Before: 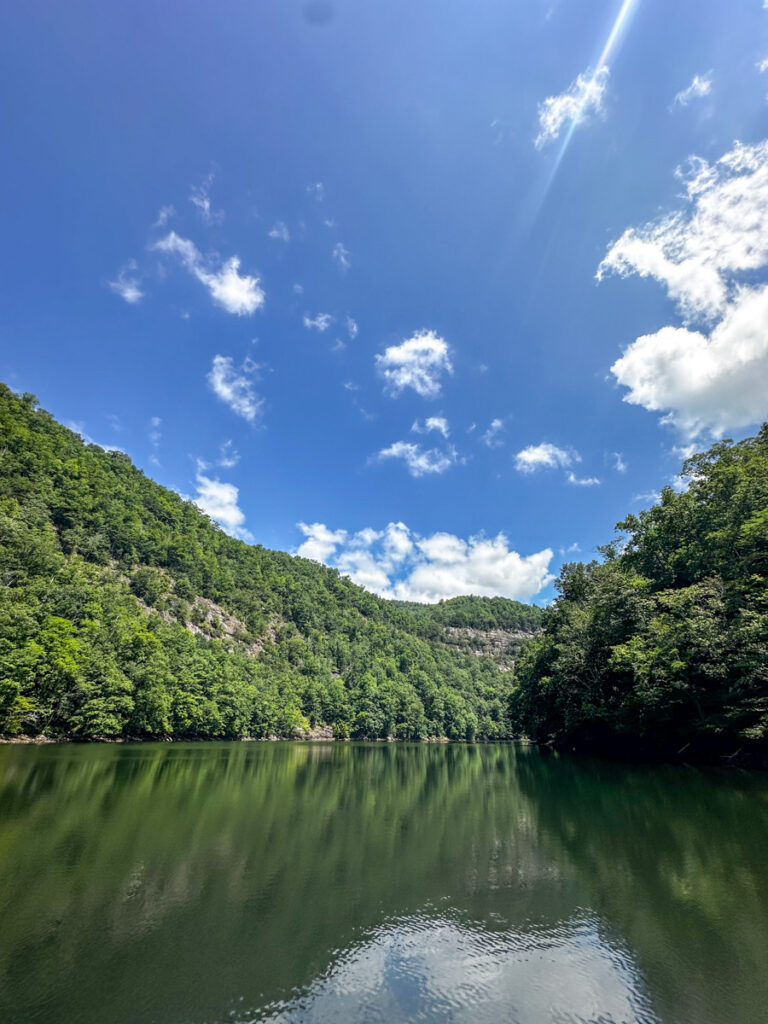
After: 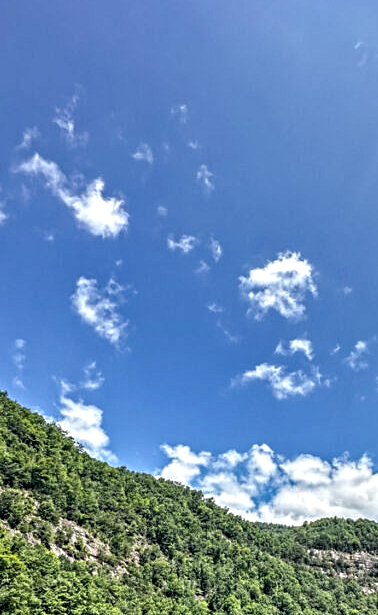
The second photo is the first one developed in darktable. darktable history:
crop: left 17.835%, top 7.675%, right 32.881%, bottom 32.213%
contrast equalizer: octaves 7, y [[0.5, 0.542, 0.583, 0.625, 0.667, 0.708], [0.5 ×6], [0.5 ×6], [0 ×6], [0 ×6]]
